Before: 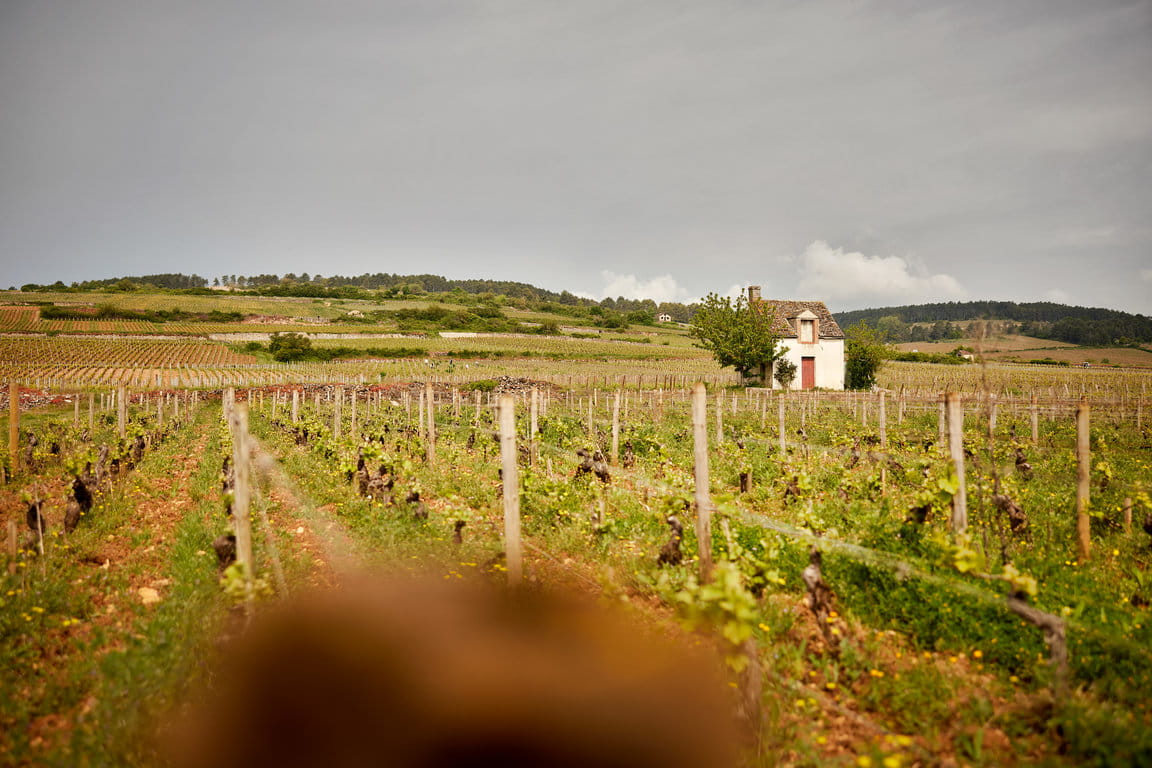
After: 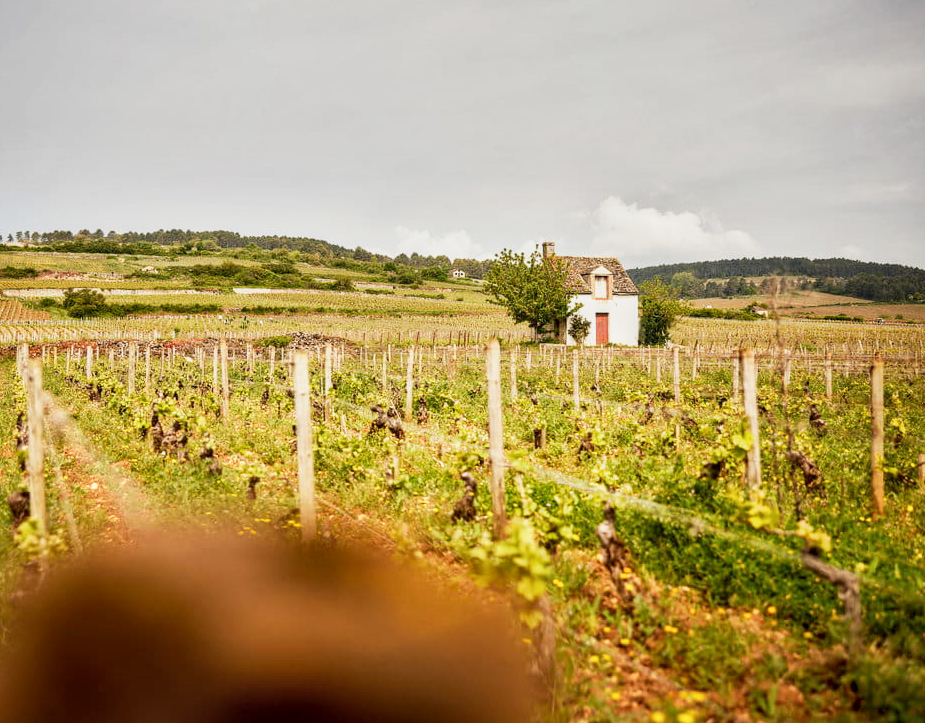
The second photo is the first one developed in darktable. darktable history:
local contrast: on, module defaults
base curve: curves: ch0 [(0, 0) (0.088, 0.125) (0.176, 0.251) (0.354, 0.501) (0.613, 0.749) (1, 0.877)], preserve colors none
crop and rotate: left 17.959%, top 5.771%, right 1.742%
